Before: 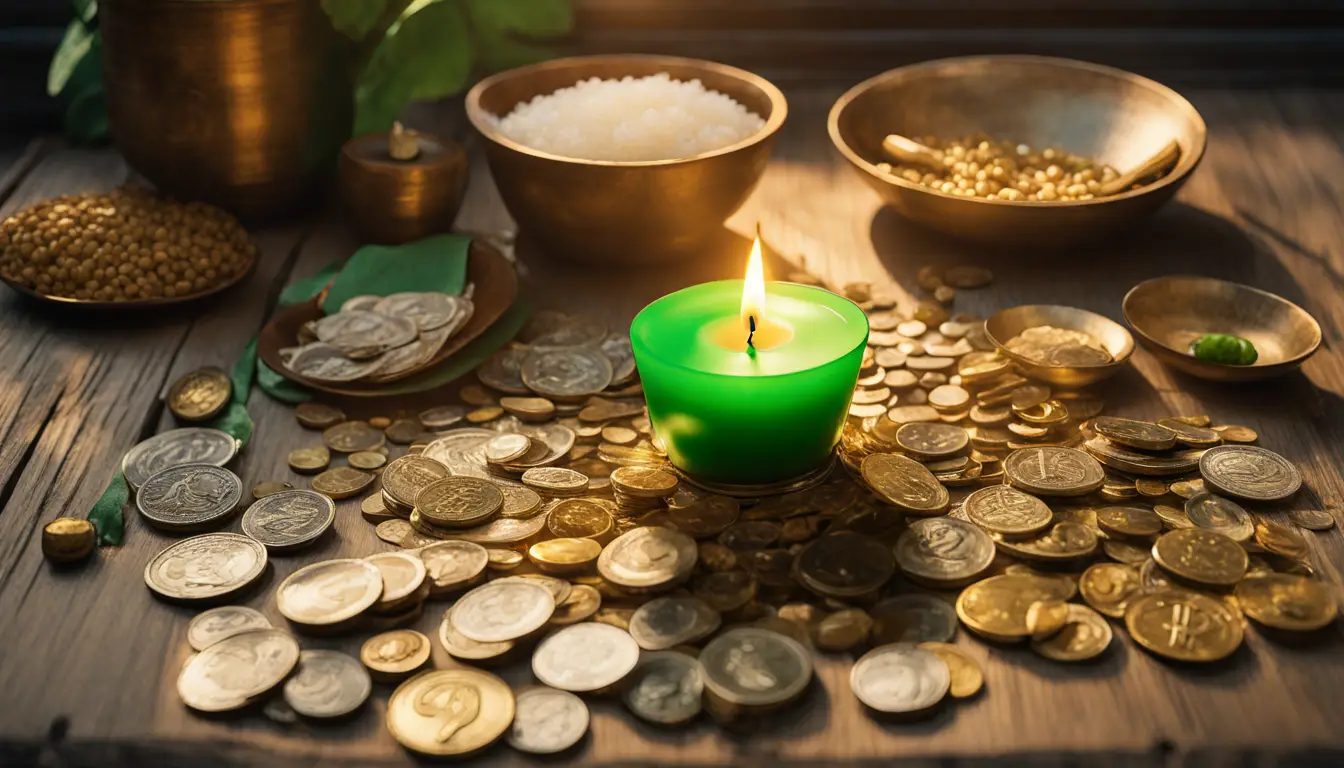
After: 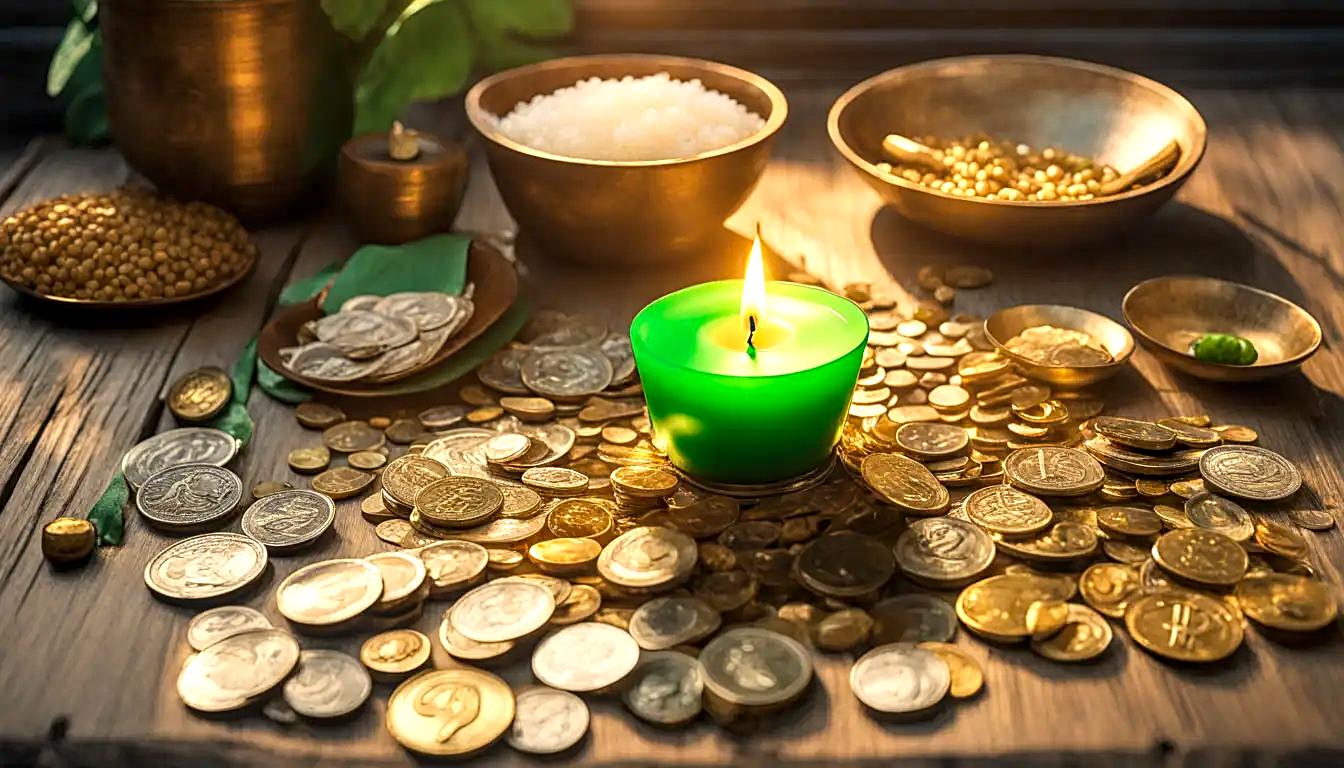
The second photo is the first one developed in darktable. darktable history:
sharpen: on, module defaults
exposure: black level correction 0.001, exposure 0.5 EV, compensate exposure bias true, compensate highlight preservation false
contrast brightness saturation: saturation 0.1
local contrast: on, module defaults
